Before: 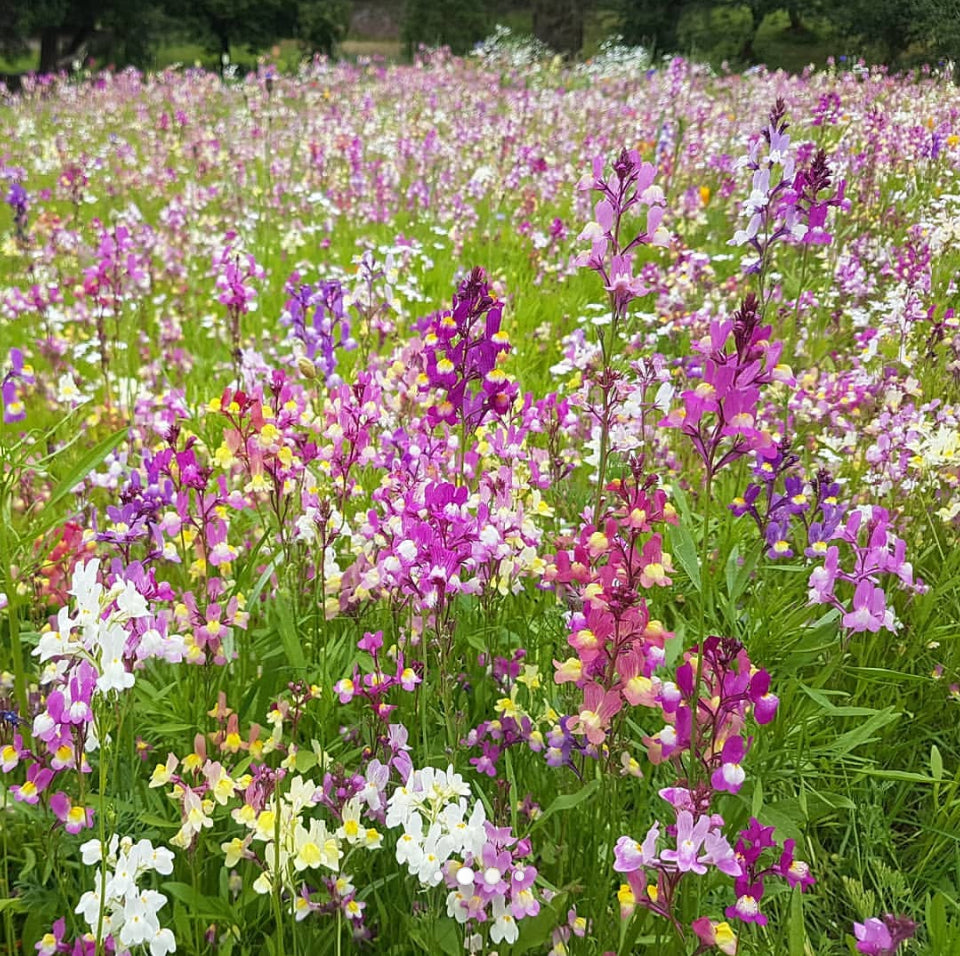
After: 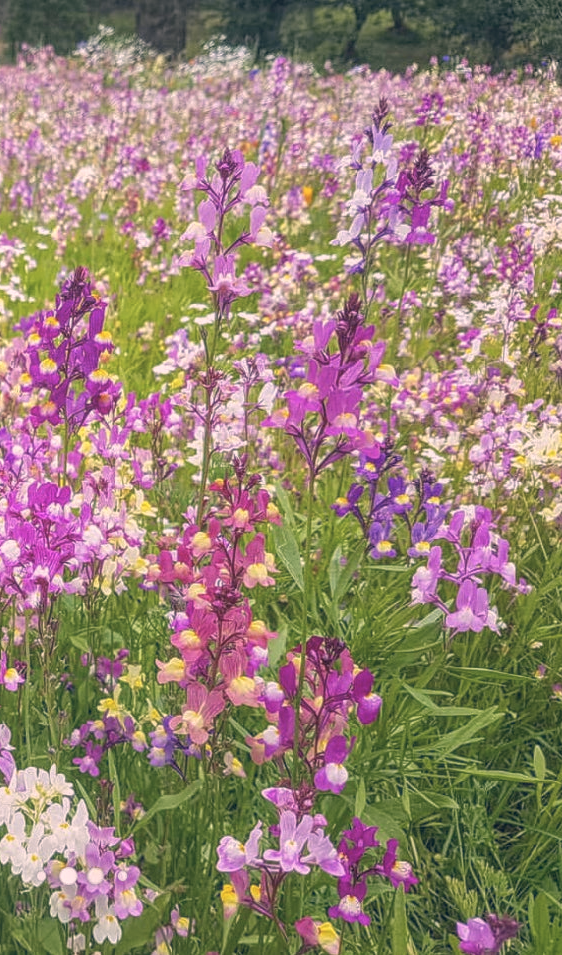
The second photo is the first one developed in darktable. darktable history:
color correction: highlights a* 14.46, highlights b* 5.85, shadows a* -5.53, shadows b* -15.24, saturation 0.85
local contrast: highlights 73%, shadows 15%, midtone range 0.197
crop: left 41.402%
